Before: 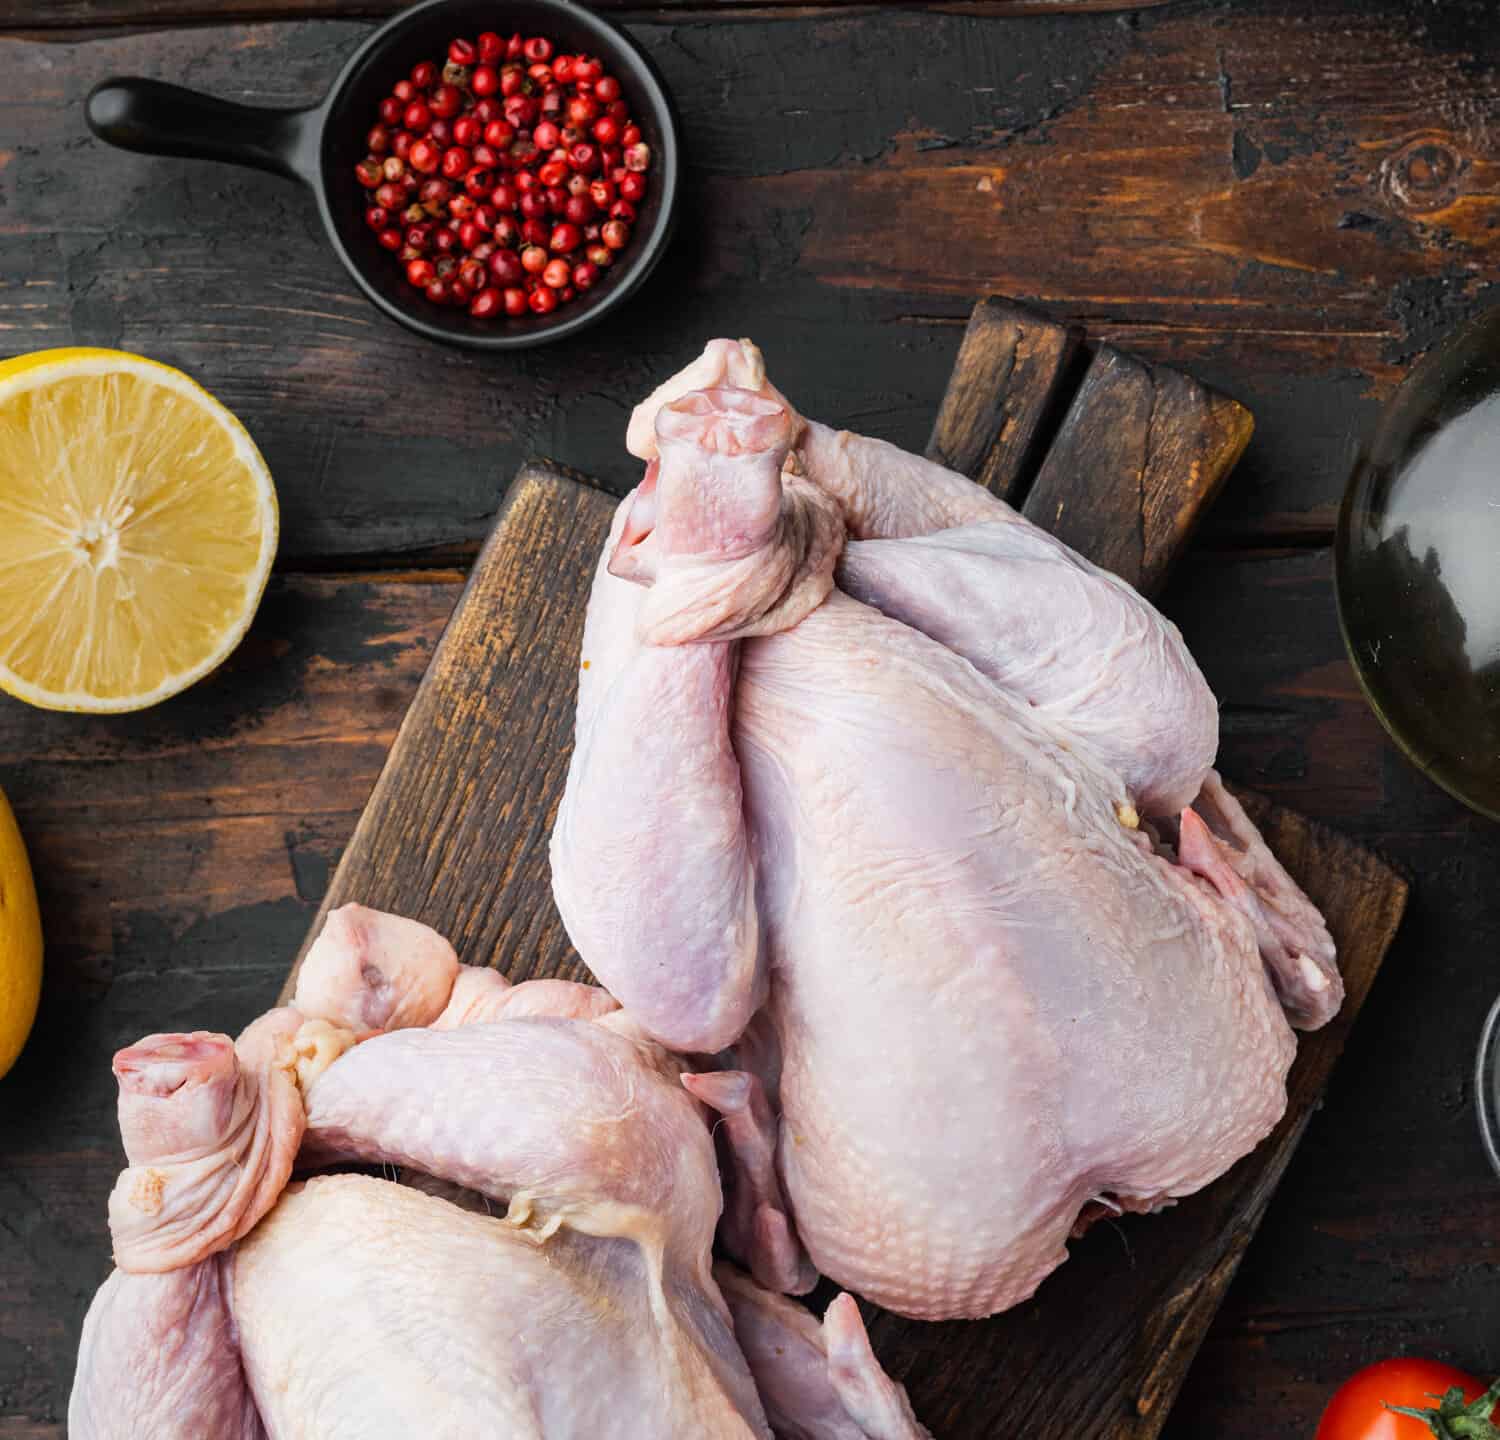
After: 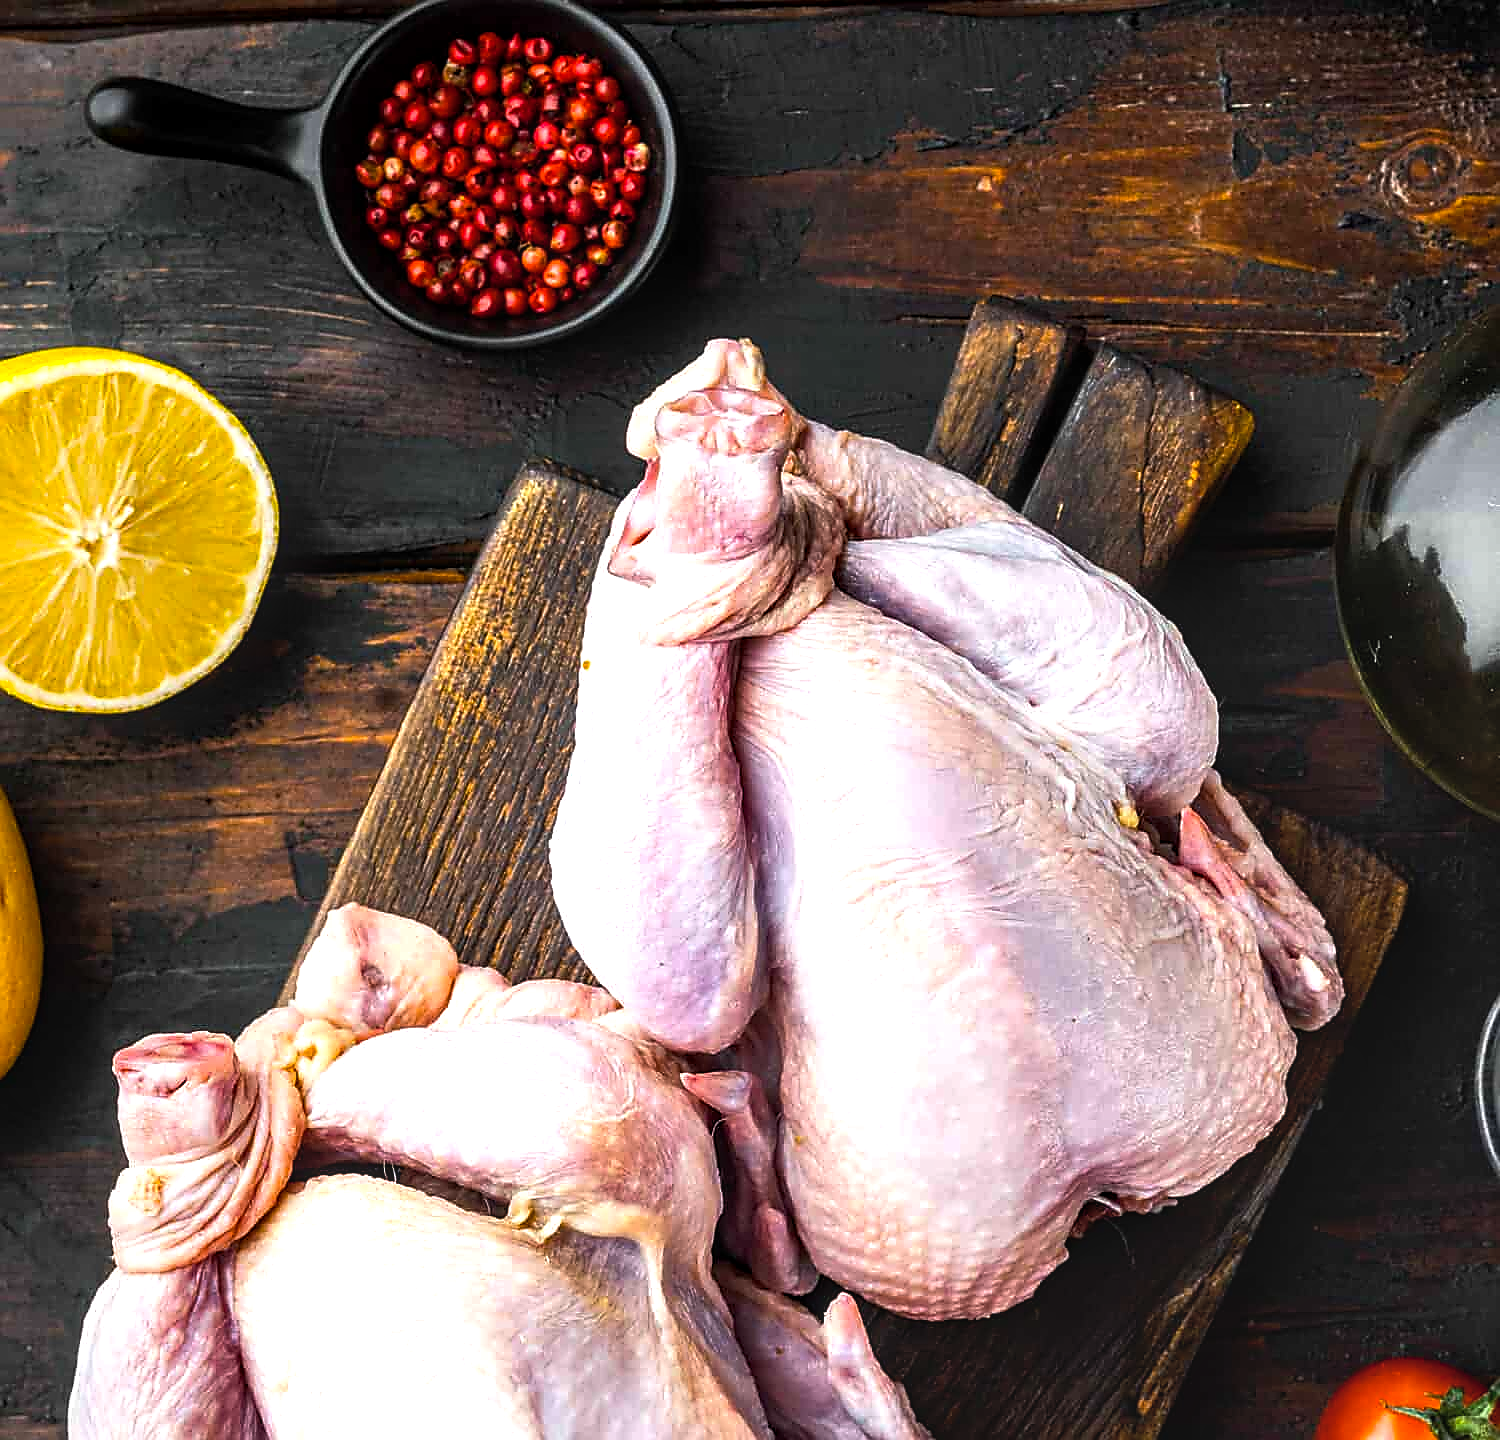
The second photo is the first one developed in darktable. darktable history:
exposure: black level correction 0.001, exposure 0.192 EV, compensate highlight preservation false
color balance rgb: perceptual saturation grading › global saturation 25.662%, perceptual brilliance grading › highlights 14.594%, perceptual brilliance grading › mid-tones -6.284%, perceptual brilliance grading › shadows -26.835%, global vibrance 32.397%
local contrast: on, module defaults
sharpen: radius 1.397, amount 1.257, threshold 0.79
